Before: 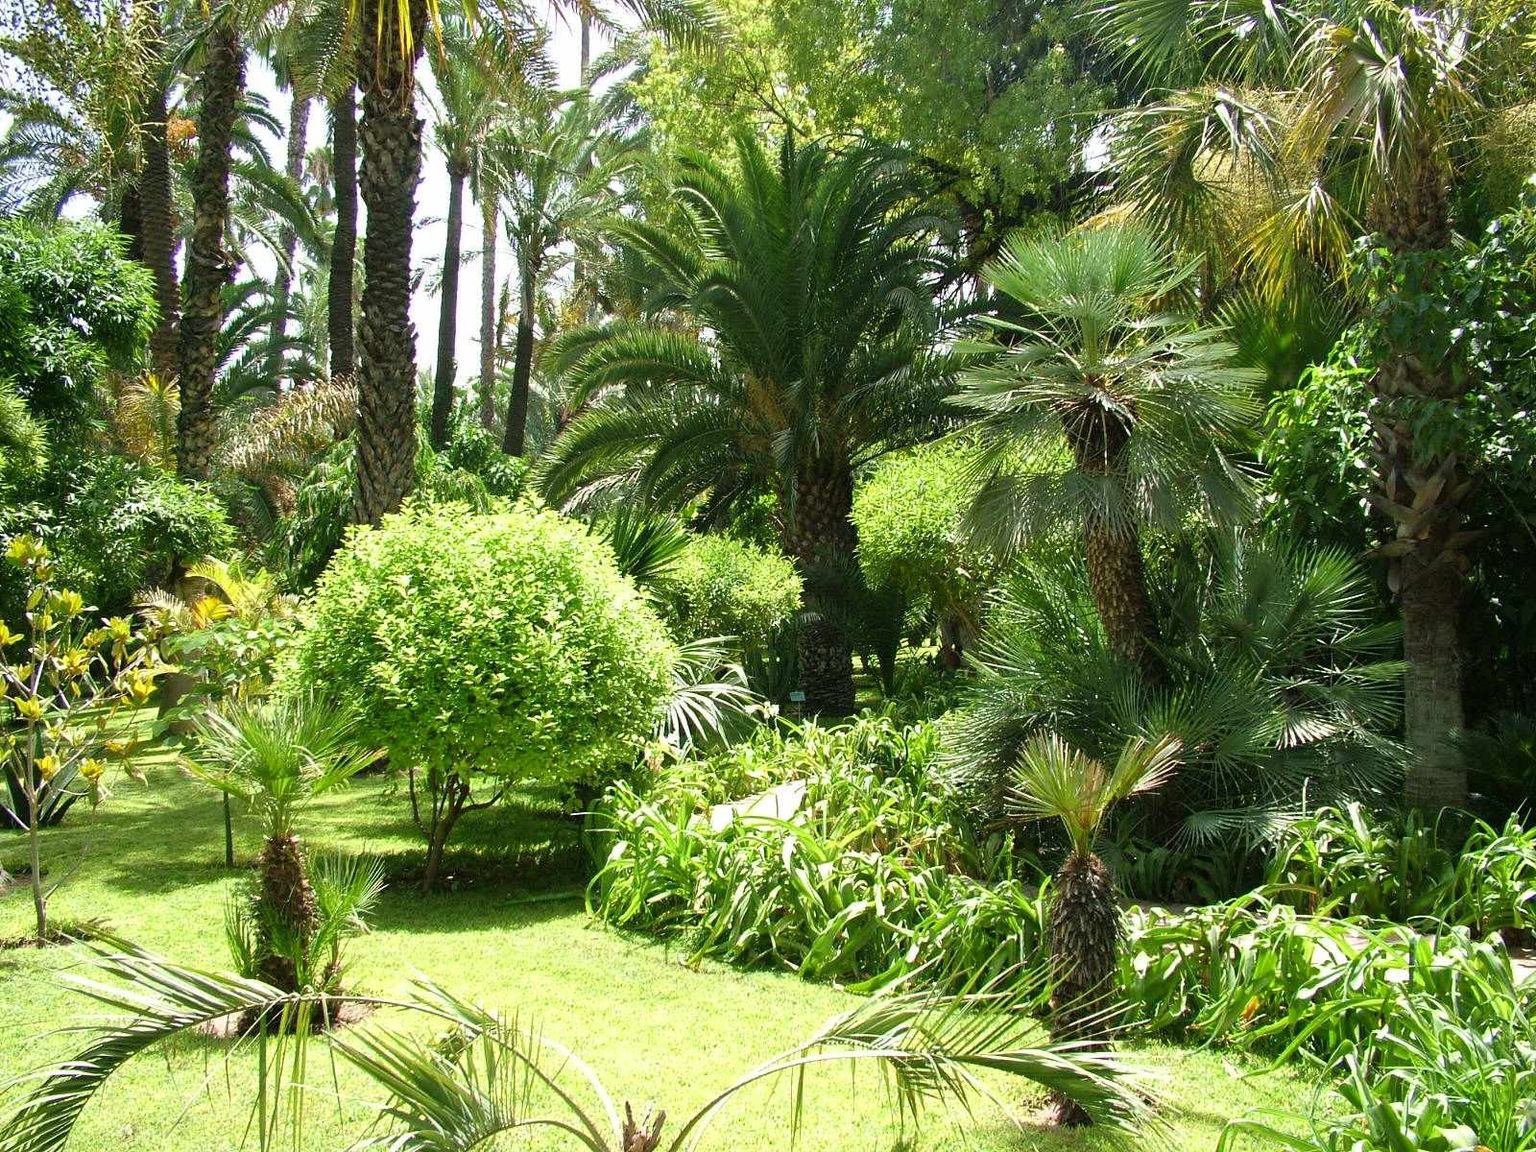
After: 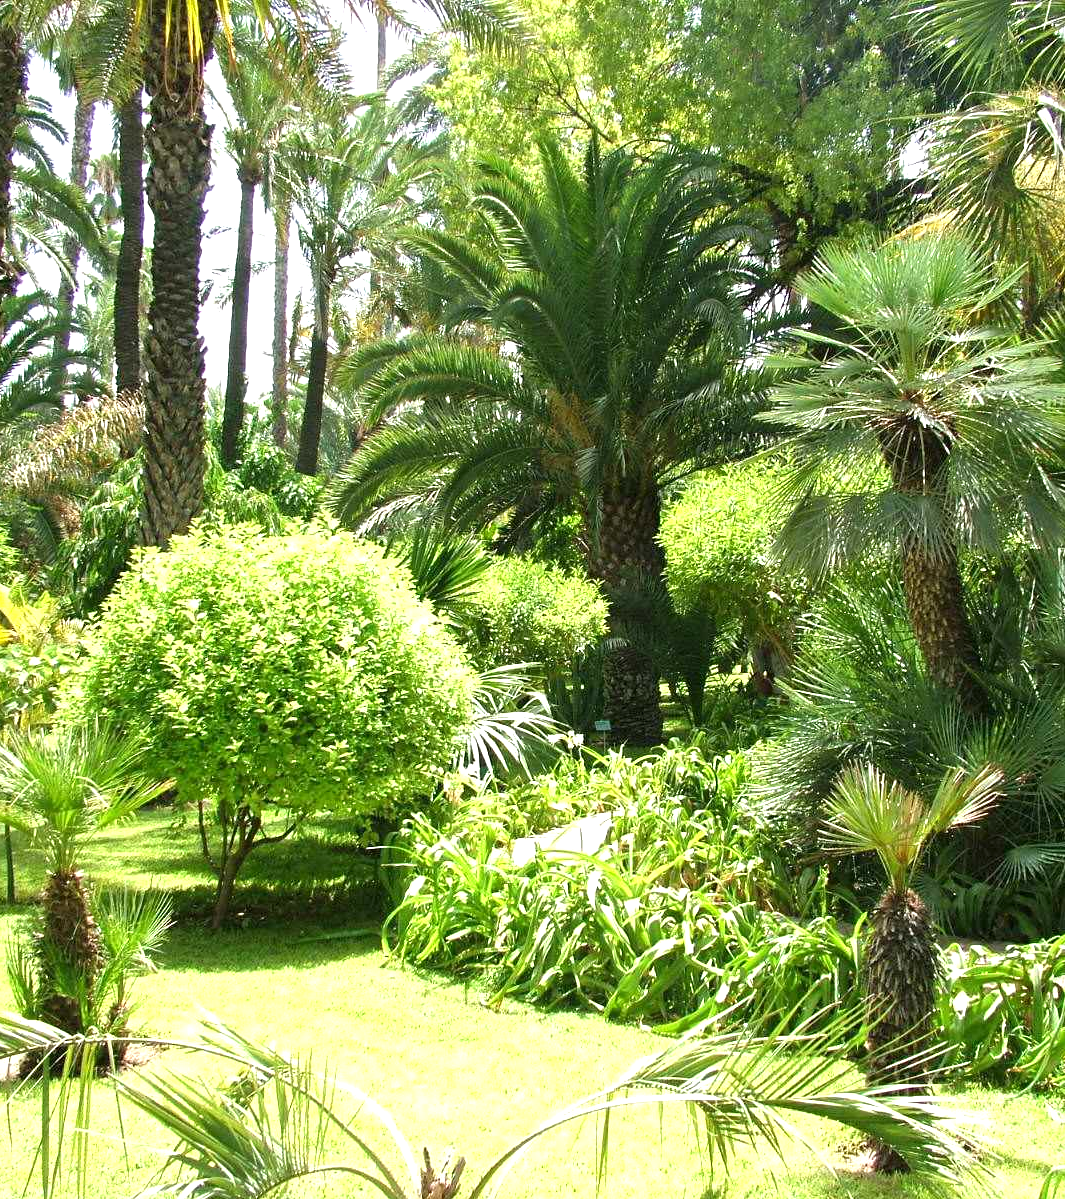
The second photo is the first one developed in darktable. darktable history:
exposure: exposure 0.604 EV, compensate highlight preservation false
crop and rotate: left 14.302%, right 19.09%
